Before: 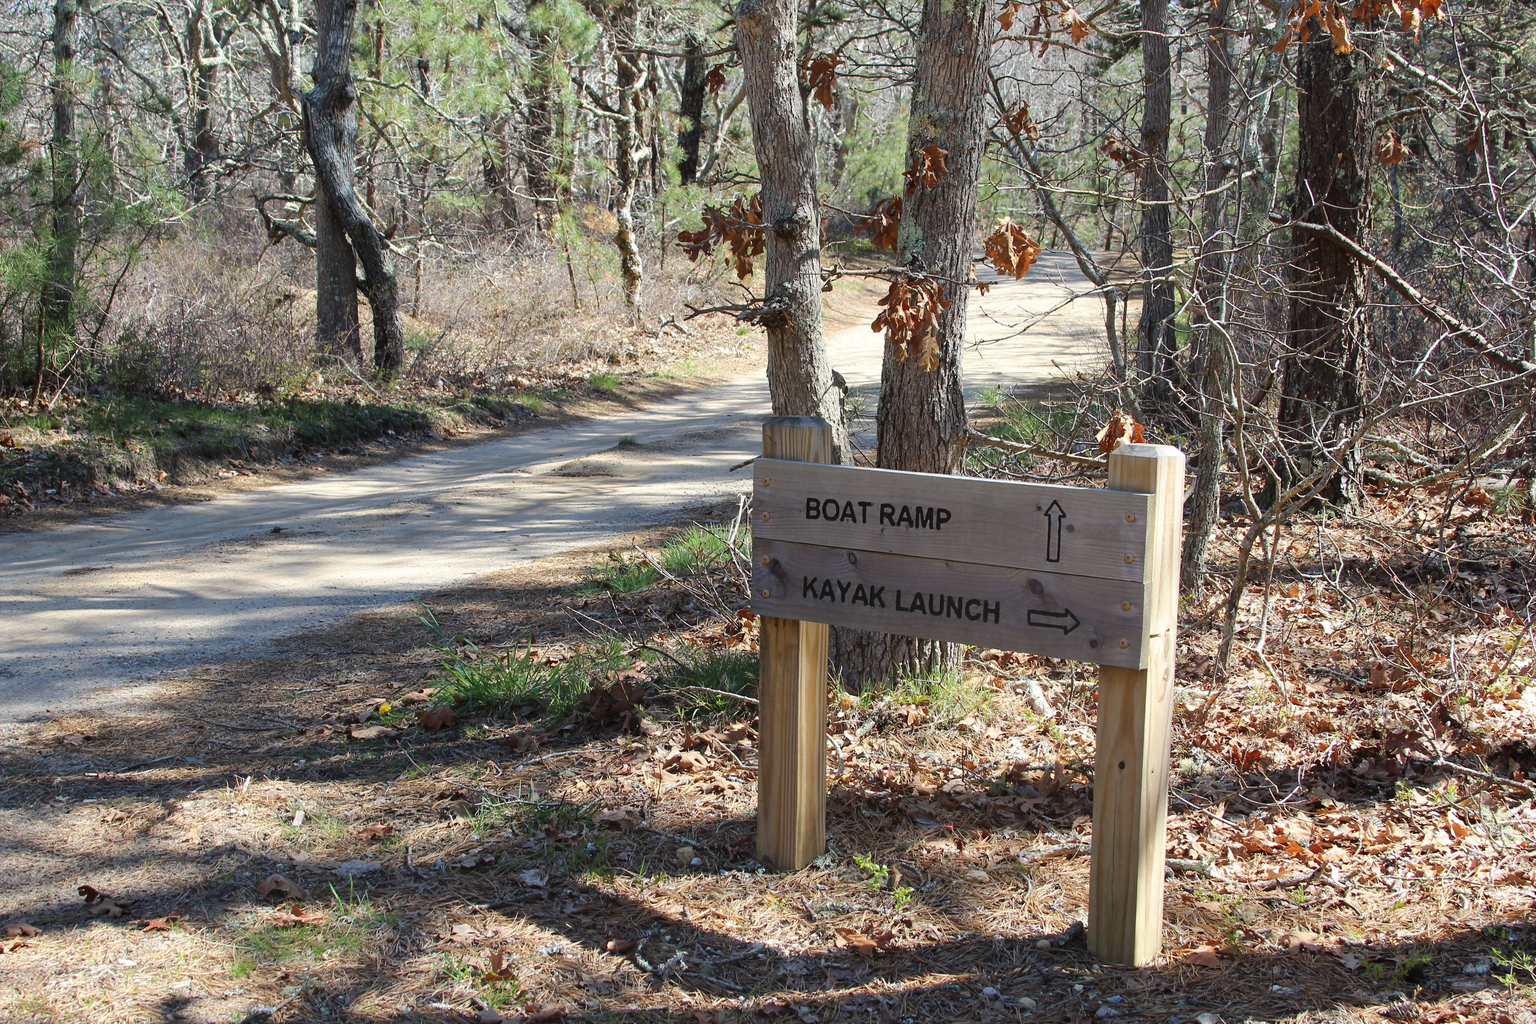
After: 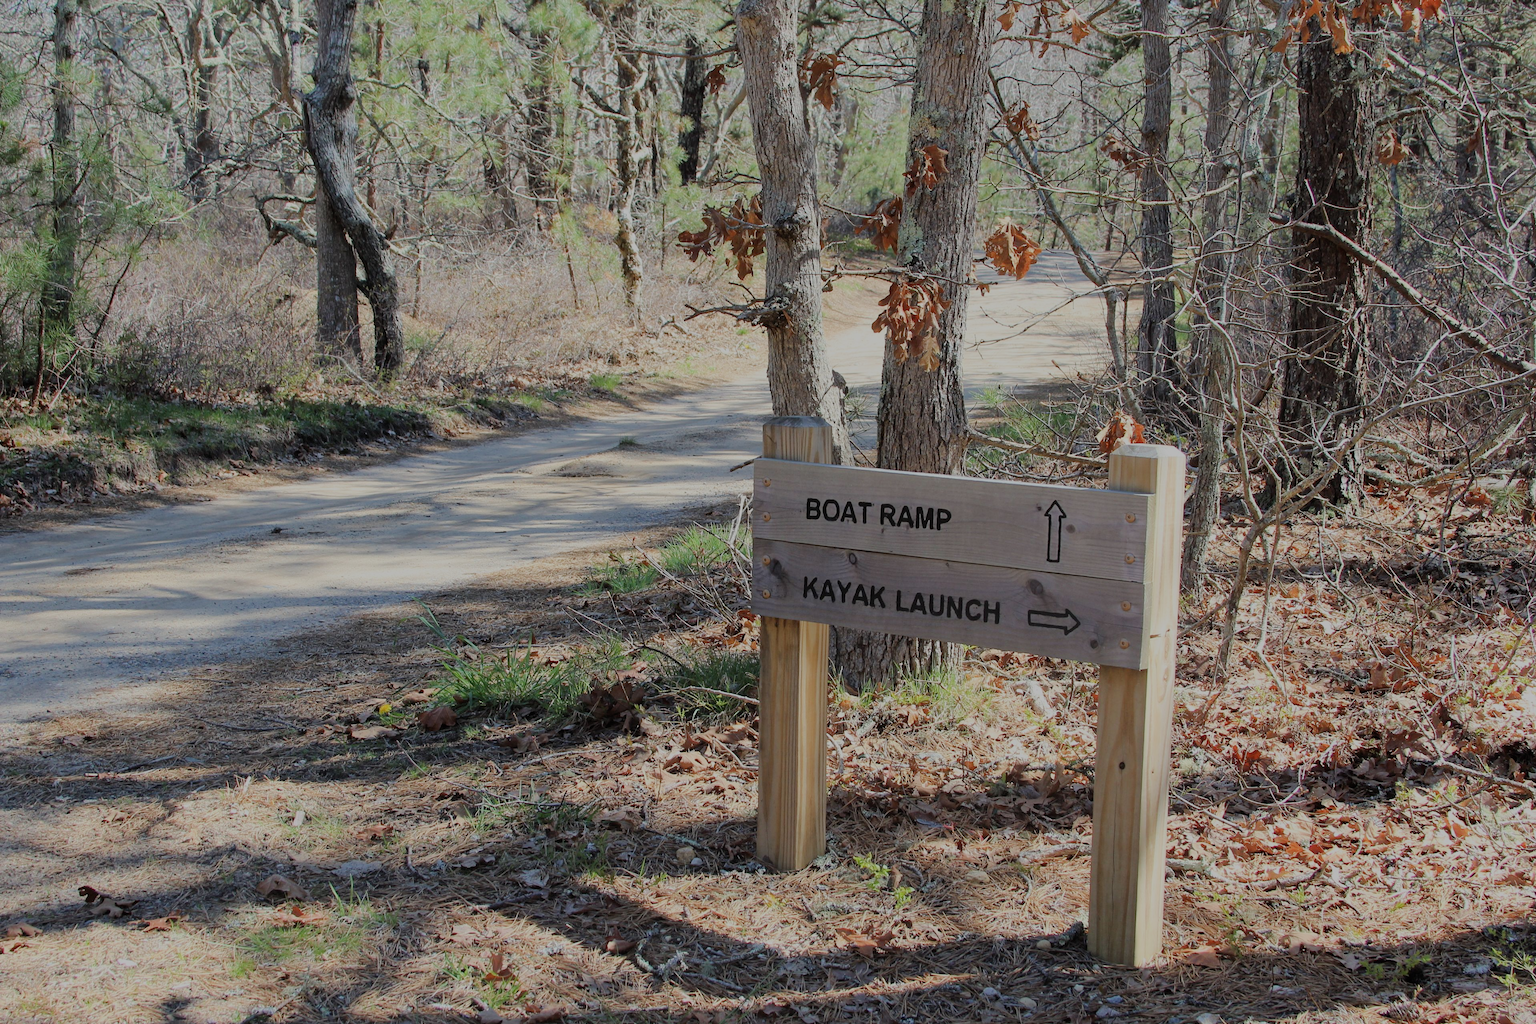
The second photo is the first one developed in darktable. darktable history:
filmic rgb: black relative exposure -8.01 EV, white relative exposure 8.02 EV, hardness 2.46, latitude 10.48%, contrast 0.734, highlights saturation mix 9.33%, shadows ↔ highlights balance 2.03%
